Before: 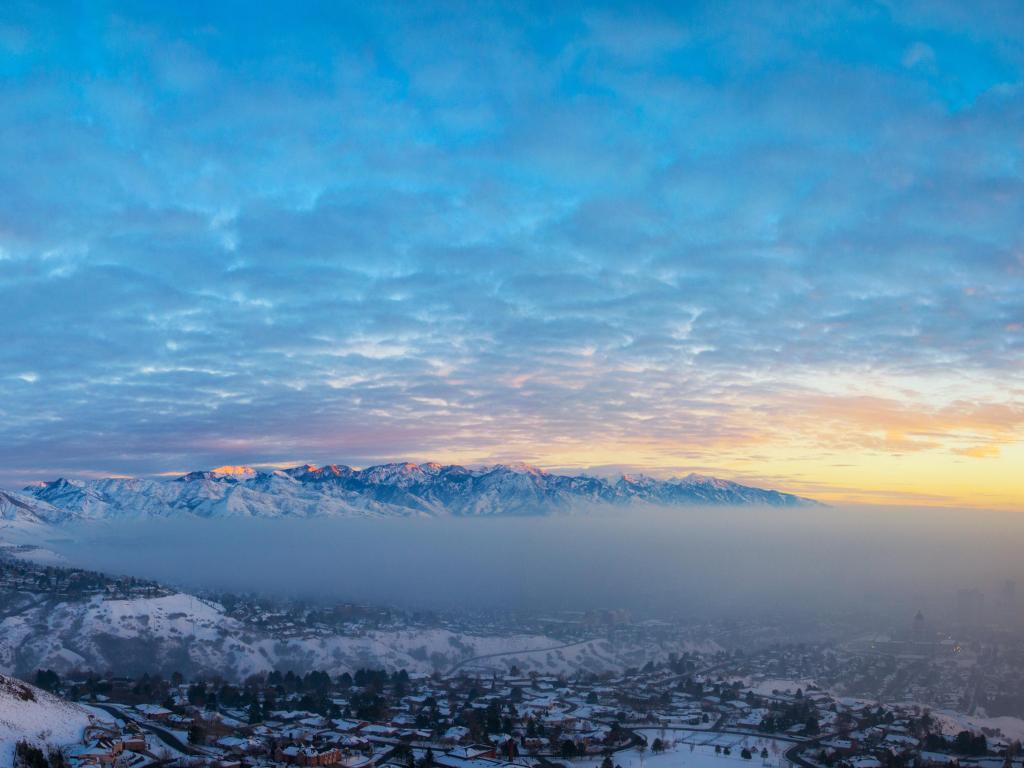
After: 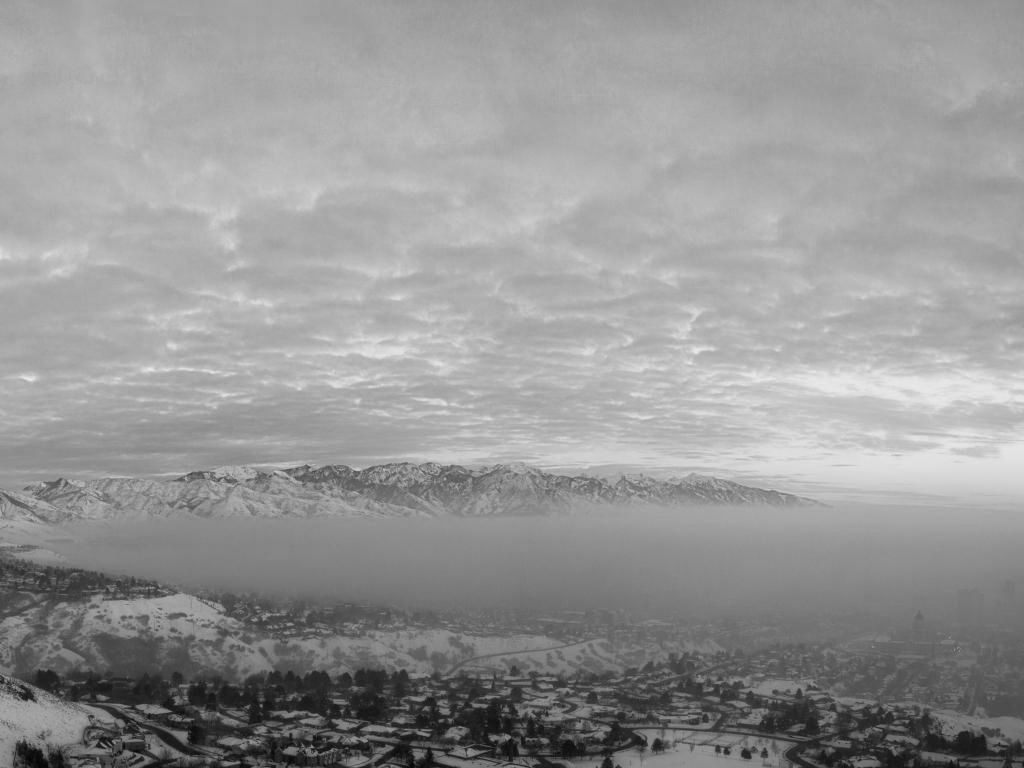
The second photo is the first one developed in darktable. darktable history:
color calibration: output gray [0.22, 0.42, 0.37, 0], x 0.372, y 0.386, temperature 4284.31 K, saturation algorithm version 1 (2020)
